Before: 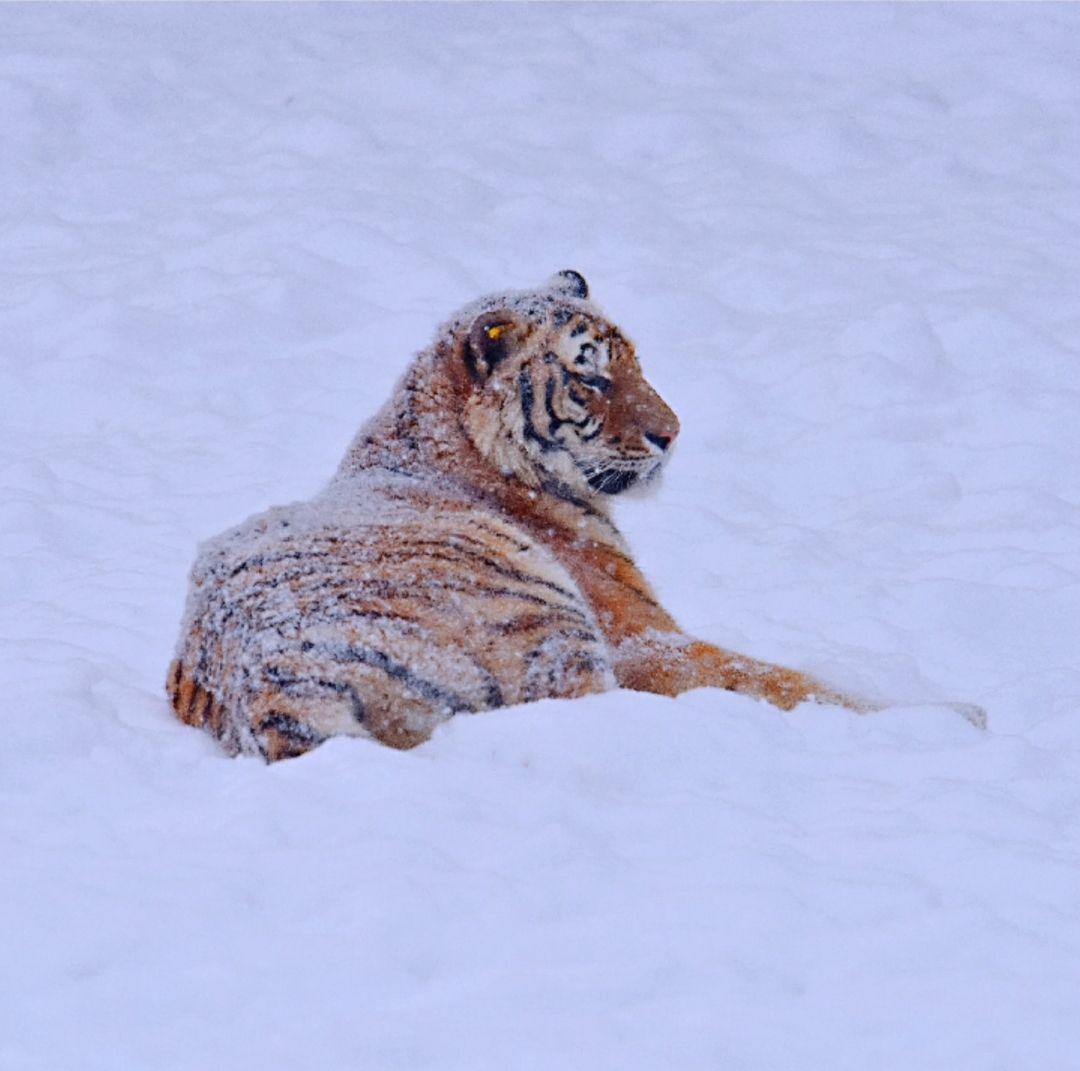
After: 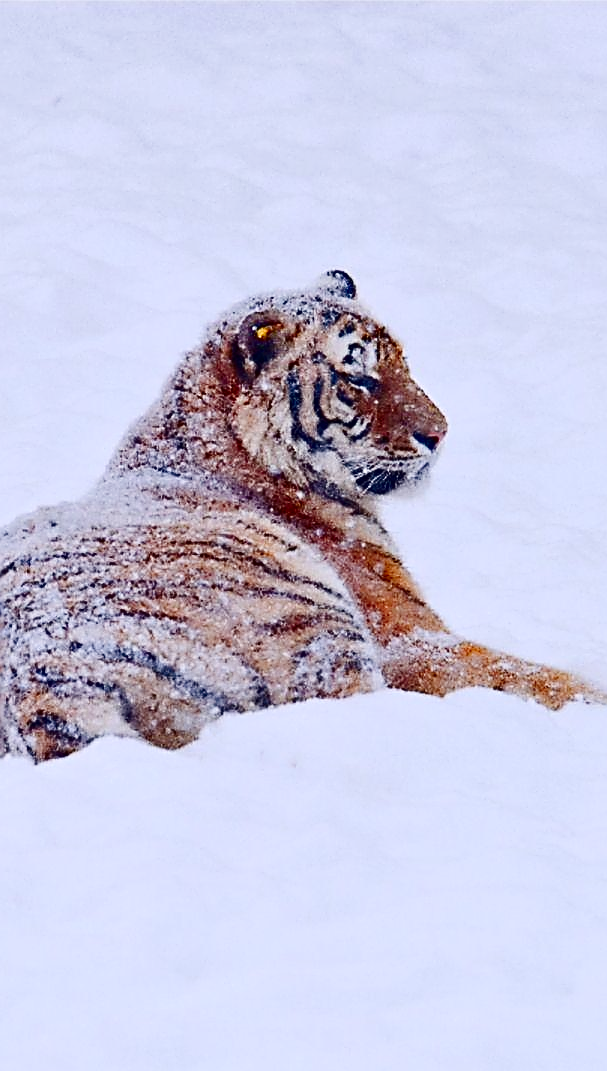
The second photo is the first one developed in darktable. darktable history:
tone curve: curves: ch0 [(0, 0) (0.003, 0.004) (0.011, 0.015) (0.025, 0.033) (0.044, 0.059) (0.069, 0.093) (0.1, 0.133) (0.136, 0.182) (0.177, 0.237) (0.224, 0.3) (0.277, 0.369) (0.335, 0.437) (0.399, 0.511) (0.468, 0.584) (0.543, 0.656) (0.623, 0.729) (0.709, 0.8) (0.801, 0.872) (0.898, 0.935) (1, 1)], preserve colors none
sharpen: radius 1.4, amount 1.25, threshold 0.7
crop: left 21.496%, right 22.254%
contrast brightness saturation: contrast 0.2, brightness -0.11, saturation 0.1
